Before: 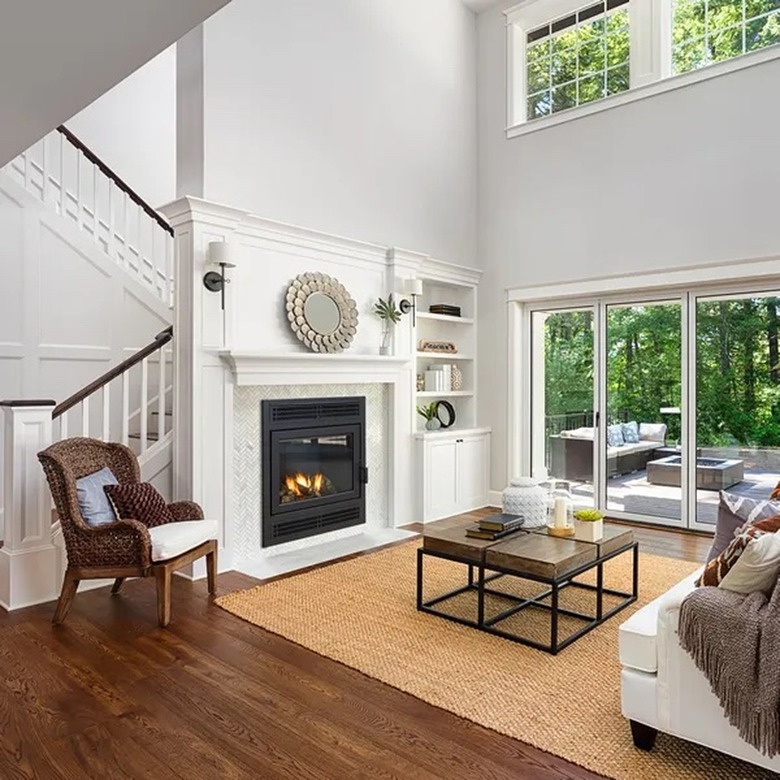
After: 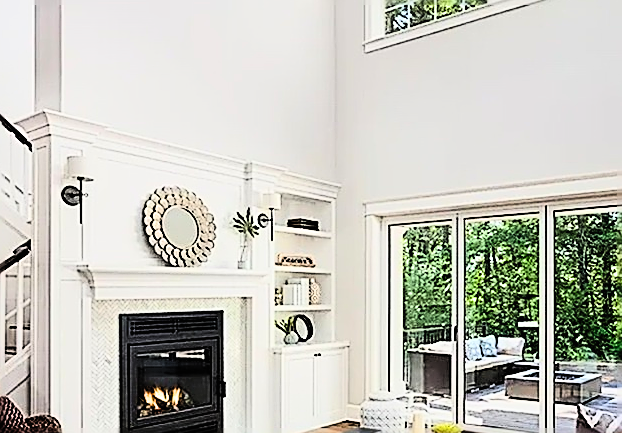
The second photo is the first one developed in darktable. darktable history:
sharpen: amount 1.99
contrast brightness saturation: contrast 0.195, brightness 0.167, saturation 0.225
crop: left 18.31%, top 11.091%, right 1.91%, bottom 33.342%
filmic rgb: black relative exposure -5.14 EV, white relative exposure 3.97 EV, hardness 2.89, contrast 1.512, color science v6 (2022)
